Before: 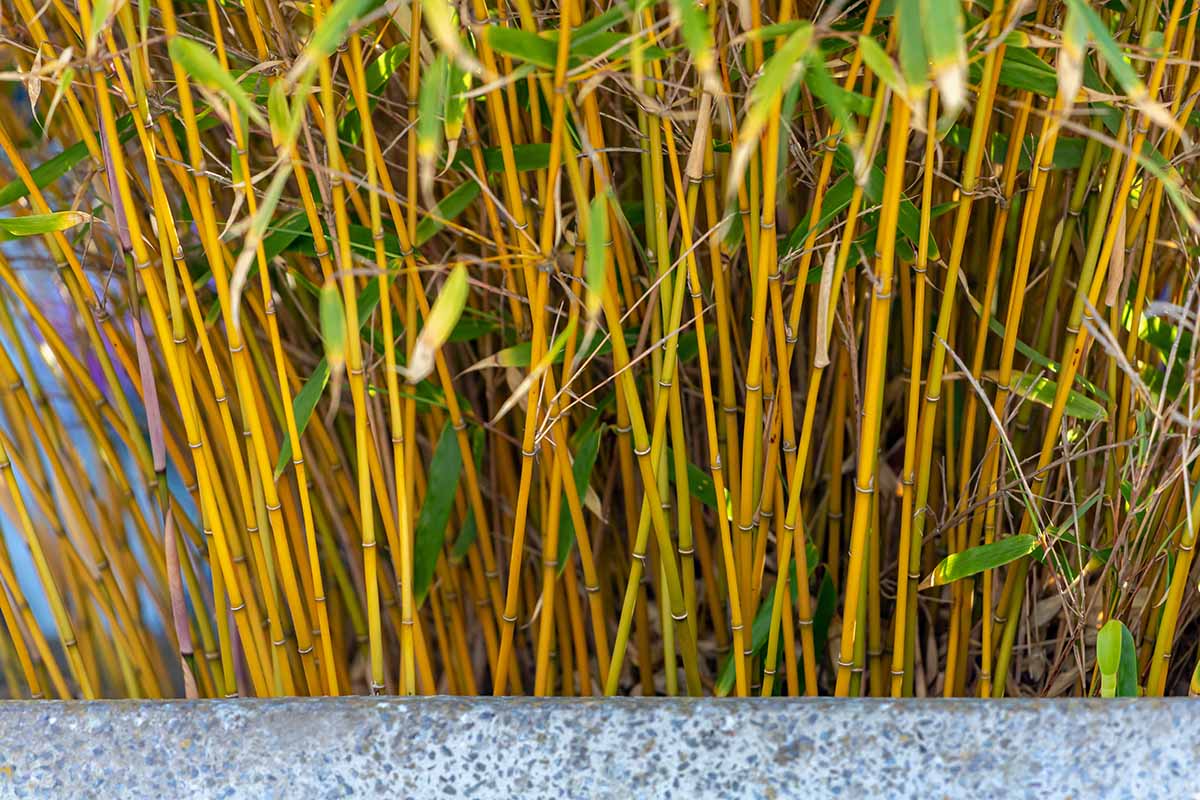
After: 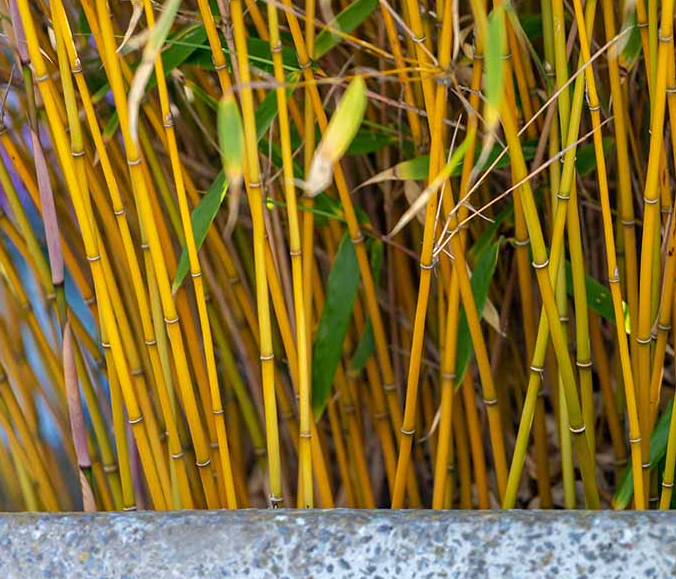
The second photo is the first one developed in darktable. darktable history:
crop: left 8.564%, top 23.417%, right 35.021%, bottom 4.176%
